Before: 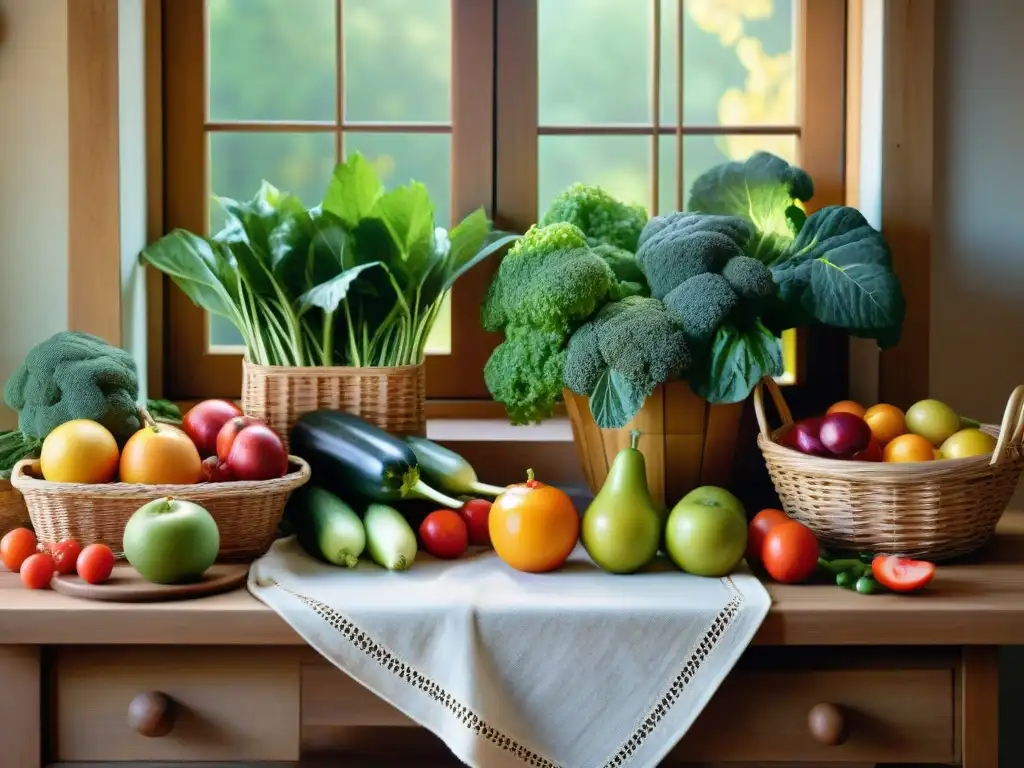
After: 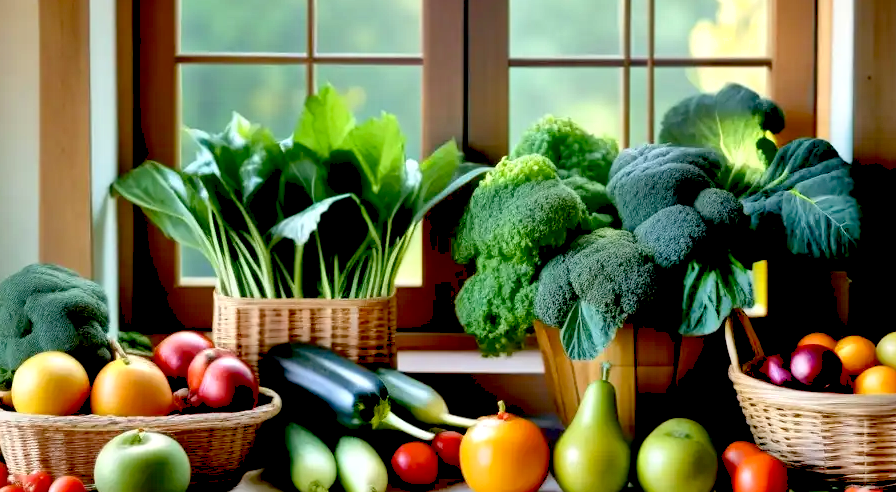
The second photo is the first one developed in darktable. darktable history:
exposure: black level correction 0.025, exposure 0.18 EV, compensate exposure bias true, compensate highlight preservation false
crop: left 2.879%, top 8.865%, right 9.612%, bottom 27.035%
shadows and highlights: shadows 61.28, soften with gaussian
local contrast: mode bilateral grid, contrast 21, coarseness 50, detail 141%, midtone range 0.2
